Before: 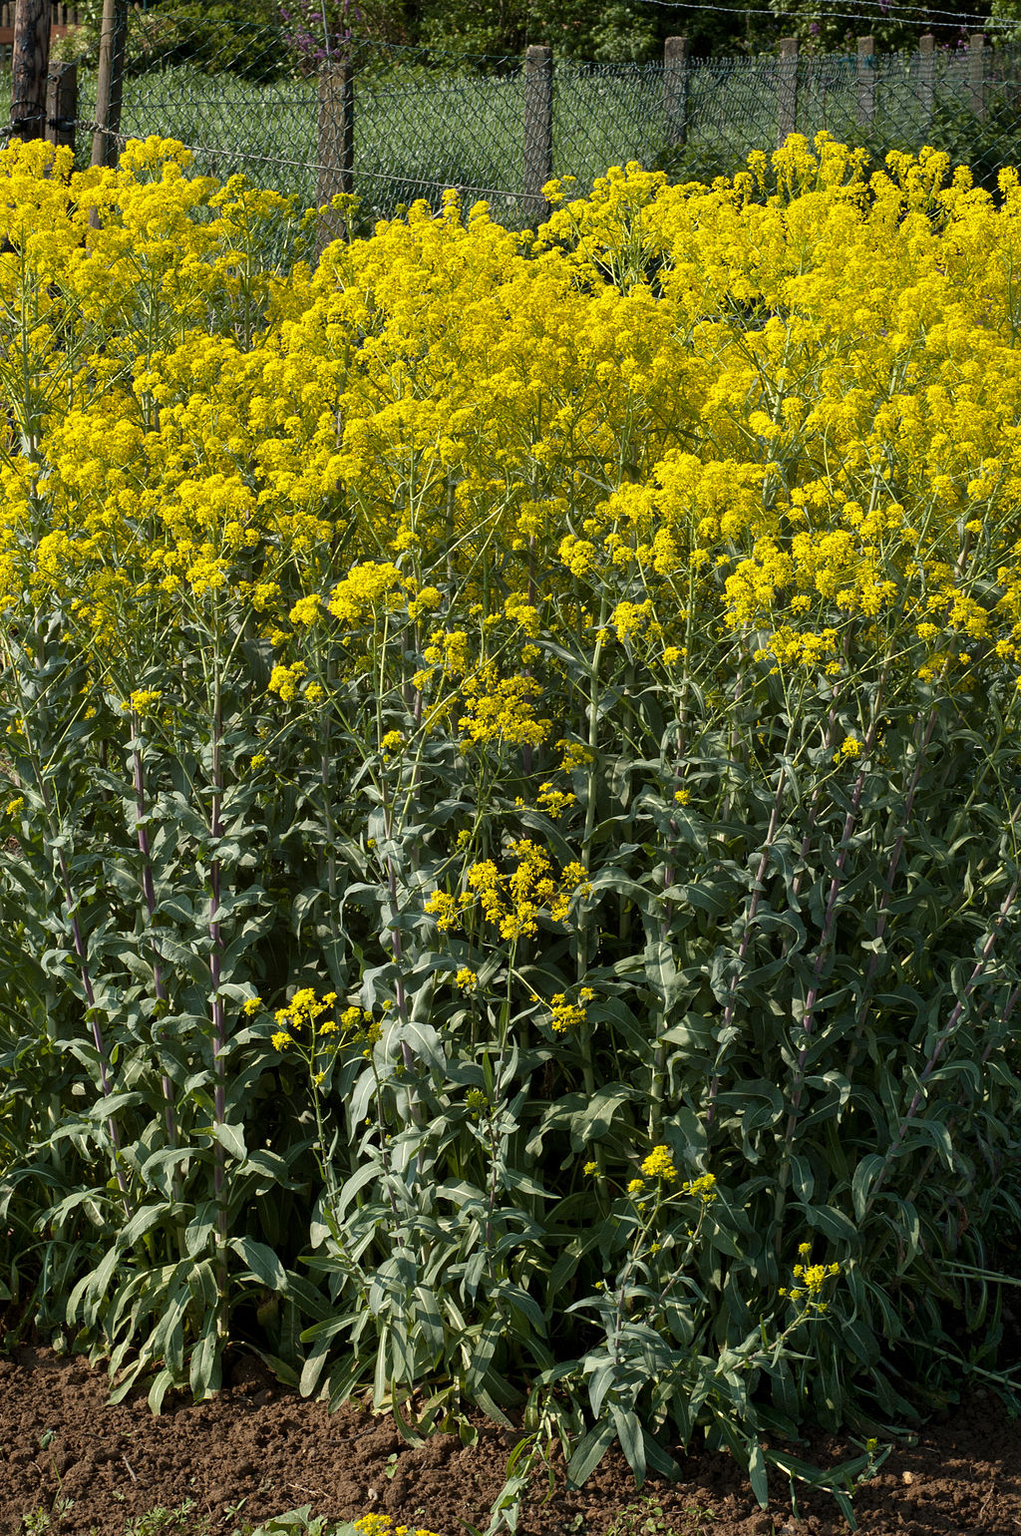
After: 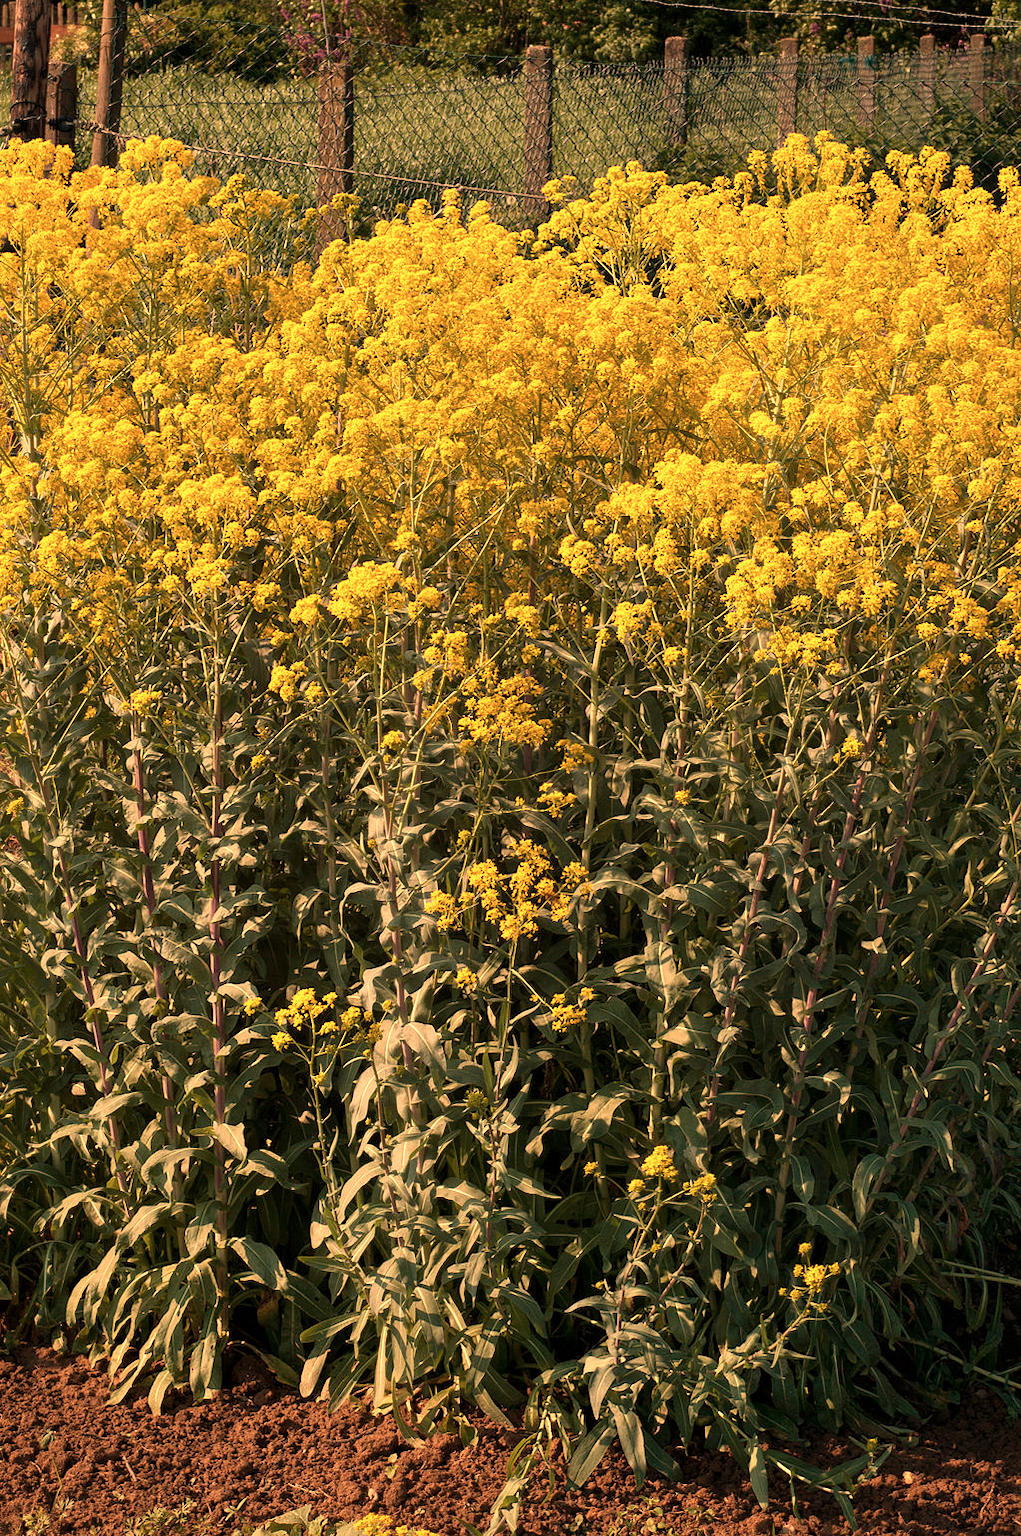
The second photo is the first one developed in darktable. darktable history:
color calibration: x 0.37, y 0.382, temperature 4313.32 K
white balance: red 1.467, blue 0.684
